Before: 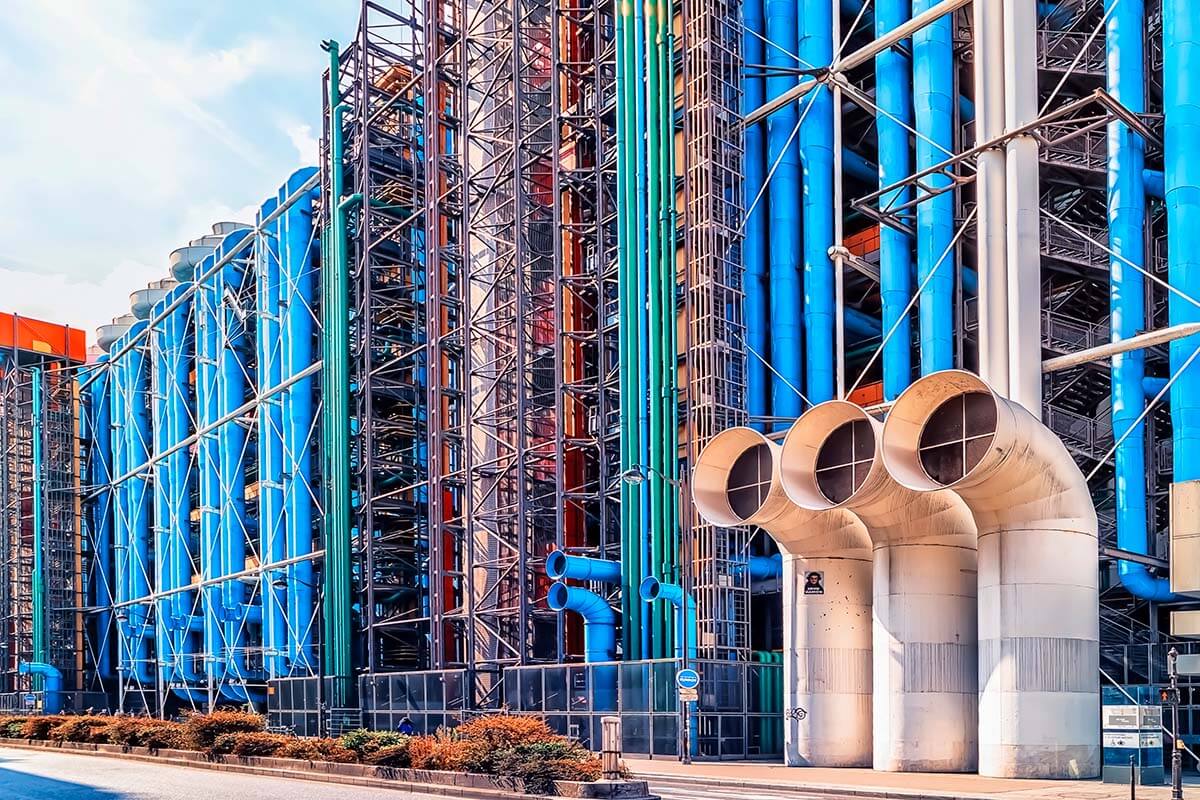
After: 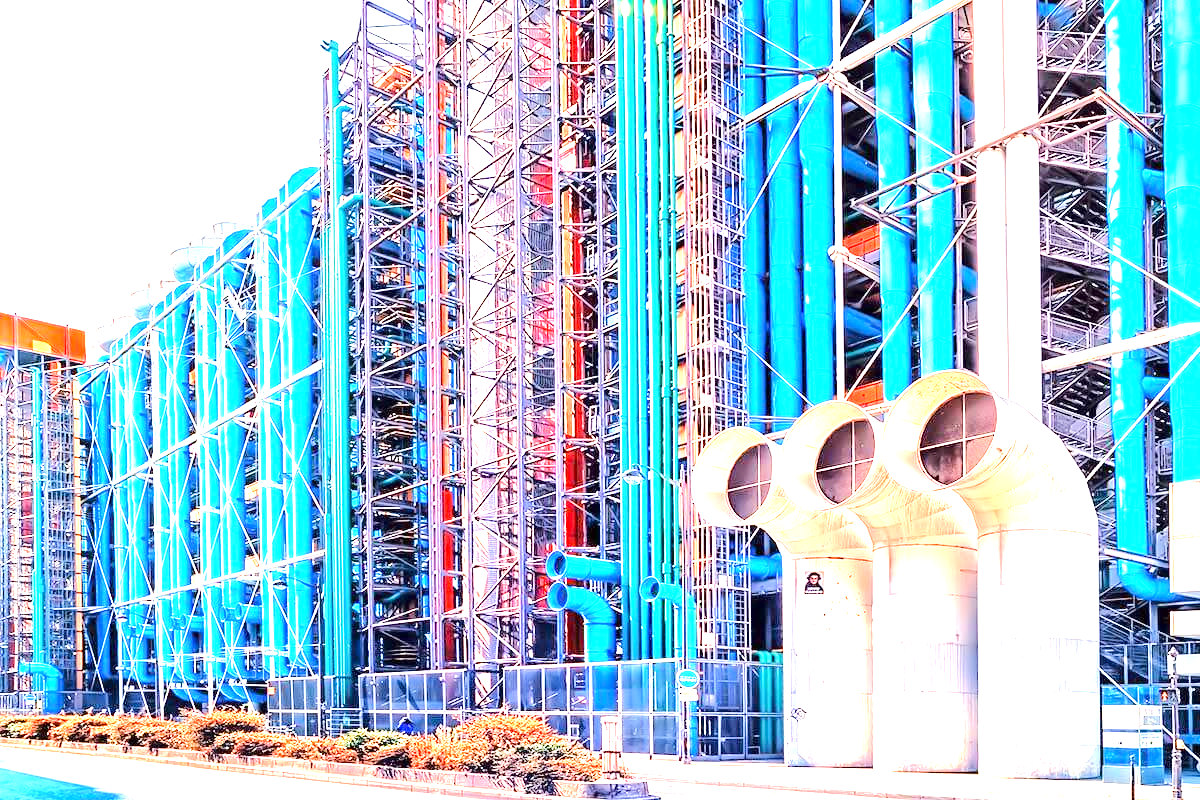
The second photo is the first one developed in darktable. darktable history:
exposure: exposure 1.99 EV, compensate highlight preservation false
tone equalizer: -7 EV 0.155 EV, -6 EV 0.594 EV, -5 EV 1.15 EV, -4 EV 1.34 EV, -3 EV 1.15 EV, -2 EV 0.6 EV, -1 EV 0.167 EV, edges refinement/feathering 500, mask exposure compensation -1.57 EV, preserve details no
